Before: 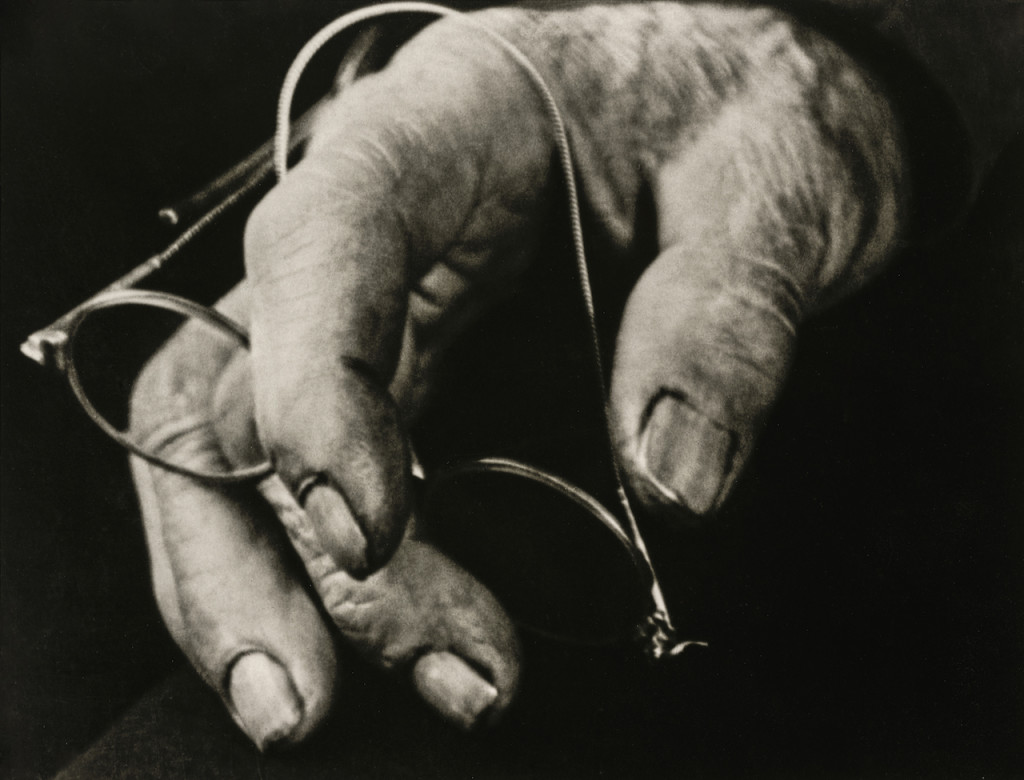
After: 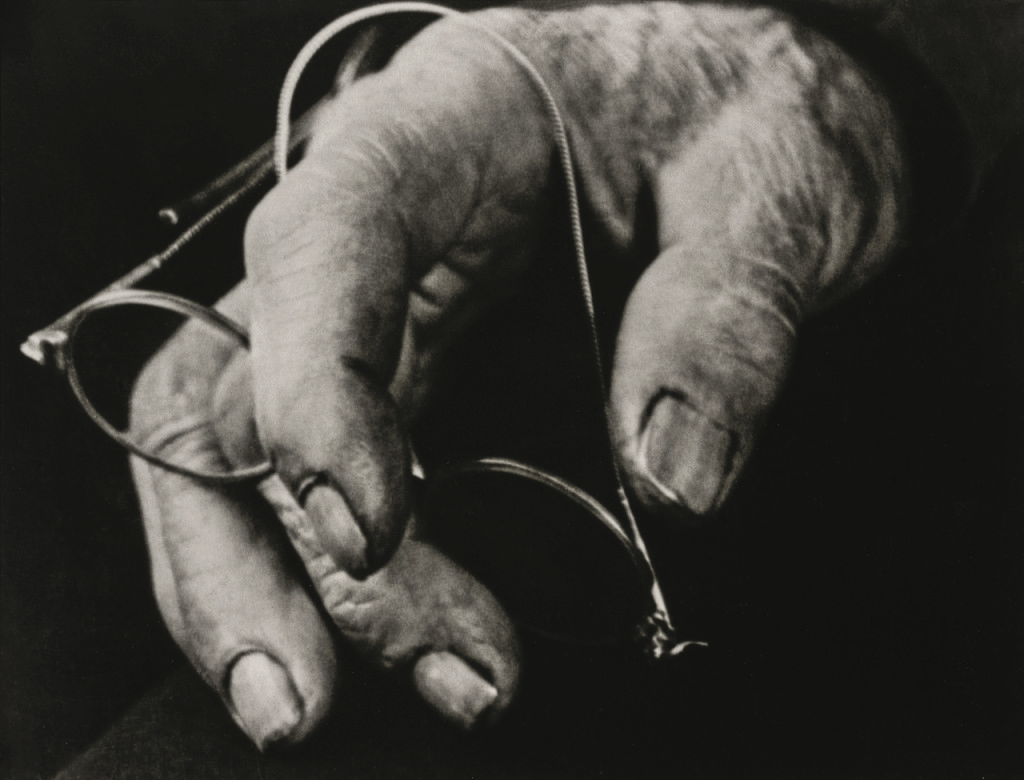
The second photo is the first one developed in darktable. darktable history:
color zones: curves: ch0 [(0, 0.5) (0.125, 0.4) (0.25, 0.5) (0.375, 0.4) (0.5, 0.4) (0.625, 0.35) (0.75, 0.35) (0.875, 0.5)]; ch1 [(0, 0.35) (0.125, 0.45) (0.25, 0.35) (0.375, 0.35) (0.5, 0.35) (0.625, 0.35) (0.75, 0.45) (0.875, 0.35)]; ch2 [(0, 0.6) (0.125, 0.5) (0.25, 0.5) (0.375, 0.6) (0.5, 0.6) (0.625, 0.5) (0.75, 0.5) (0.875, 0.5)]
contrast brightness saturation: contrast -0.08, brightness -0.04, saturation -0.11
